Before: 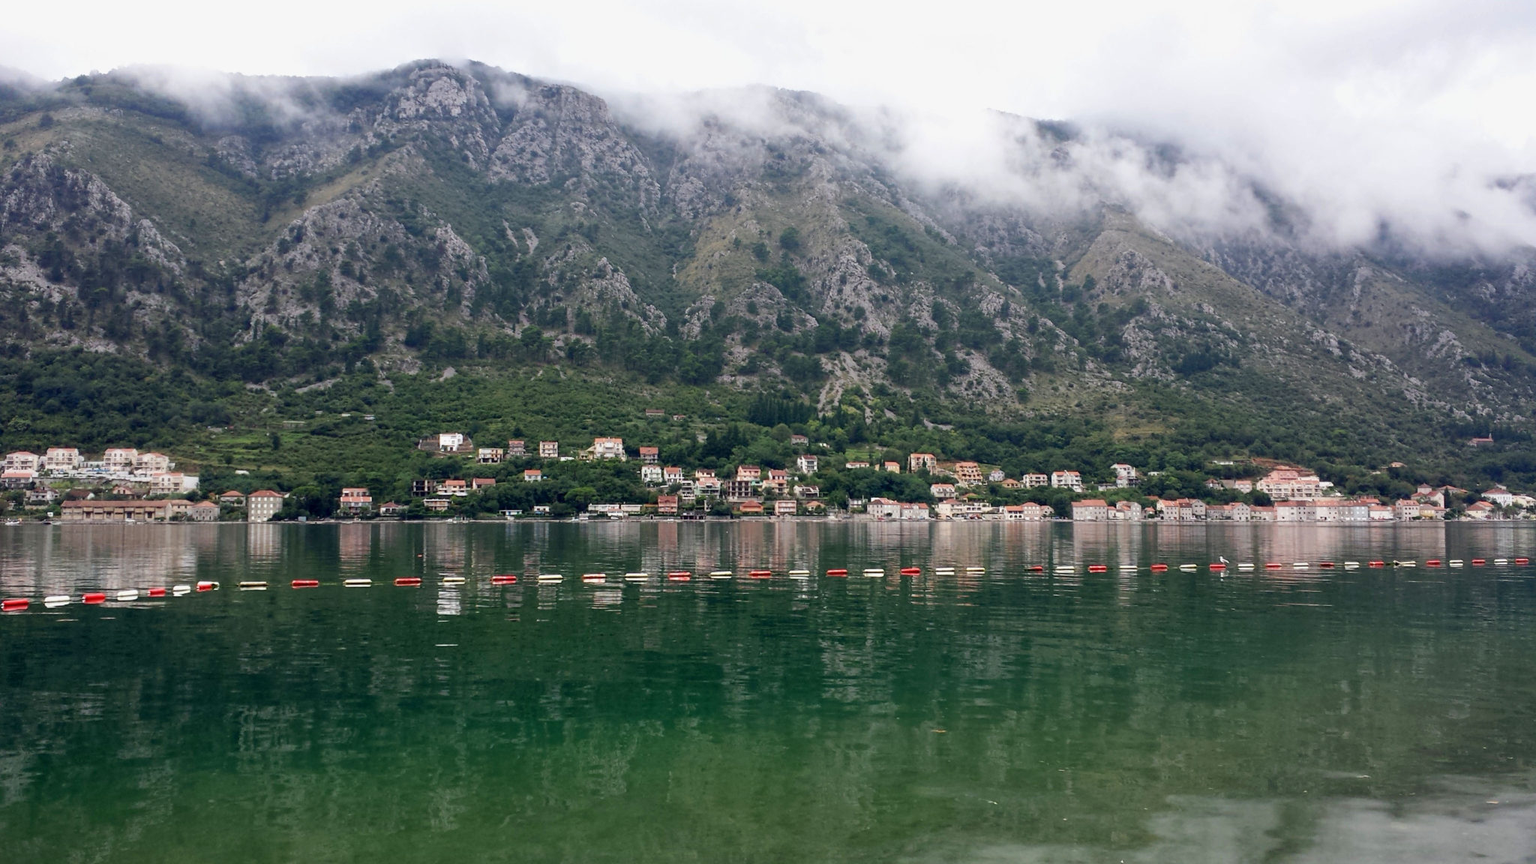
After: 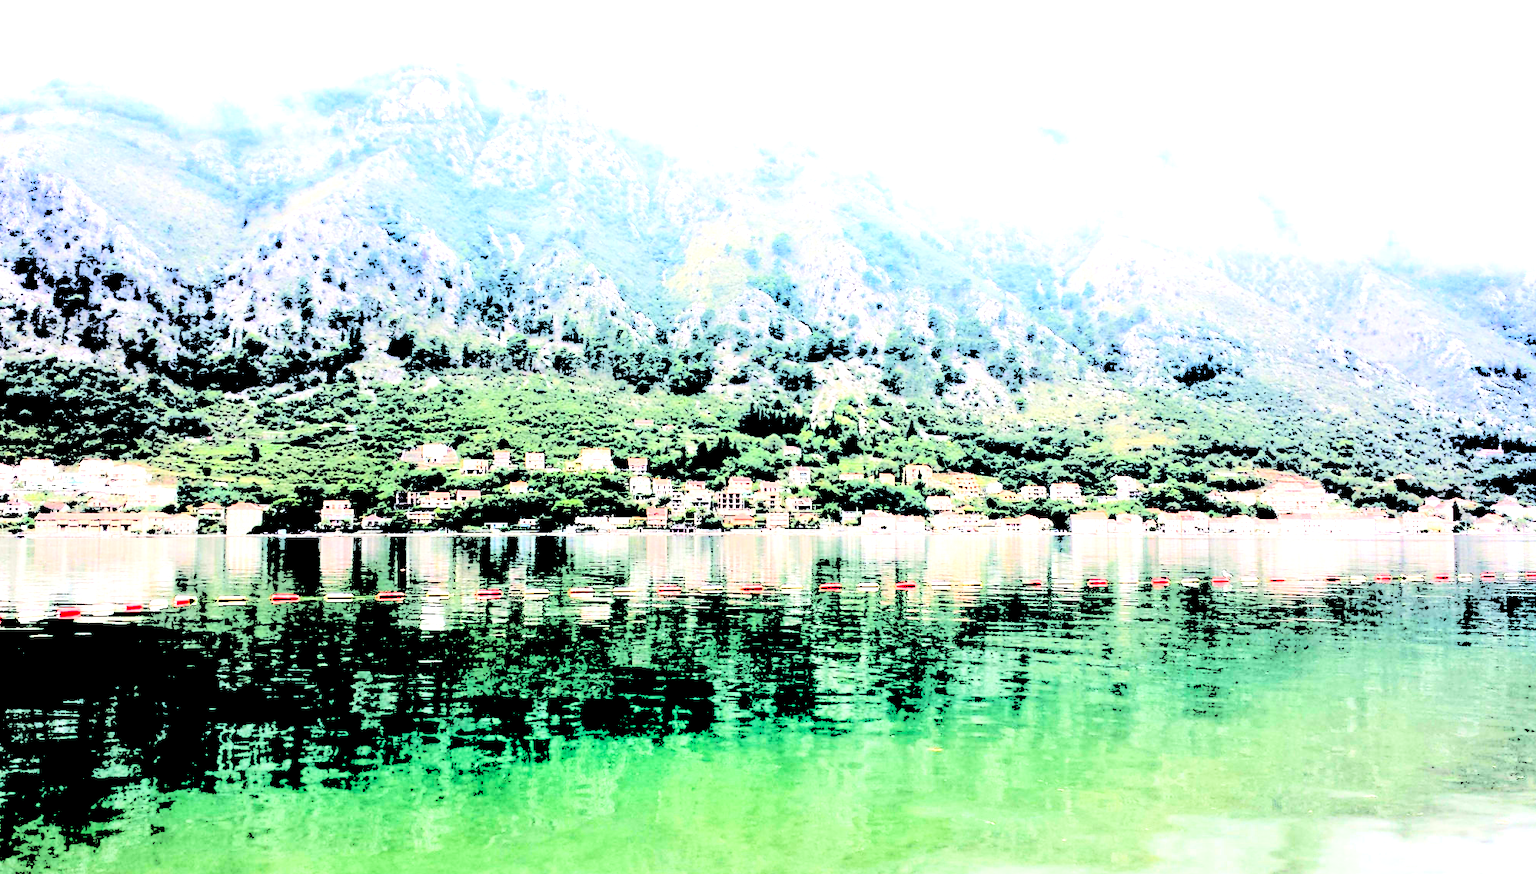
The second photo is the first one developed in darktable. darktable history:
crop and rotate: left 1.774%, right 0.633%, bottom 1.28%
levels: levels [0.246, 0.246, 0.506]
